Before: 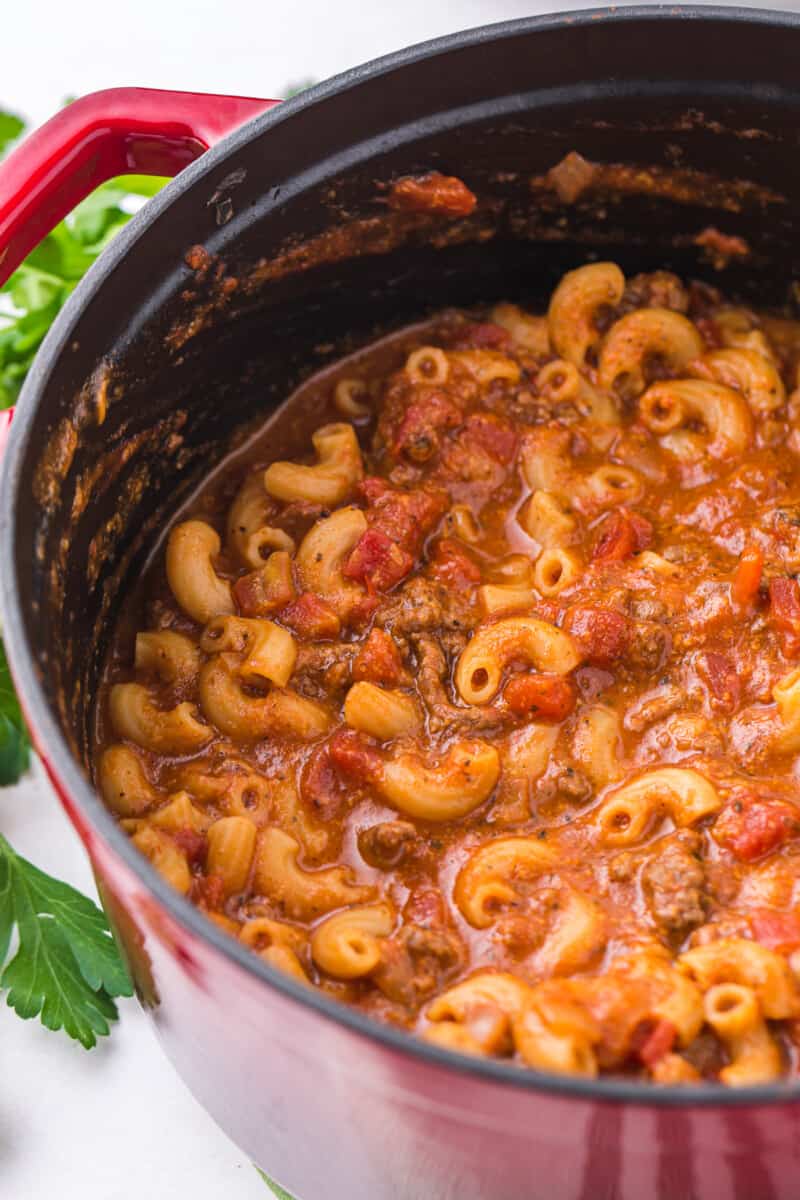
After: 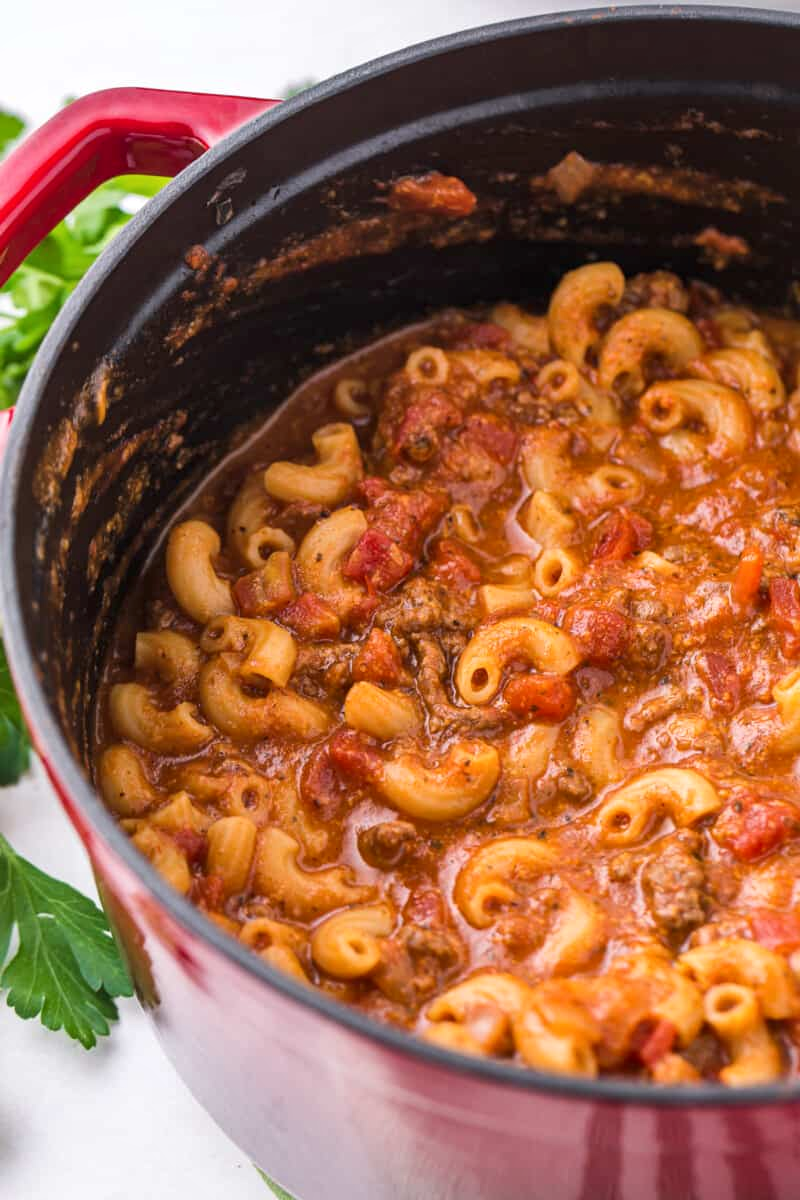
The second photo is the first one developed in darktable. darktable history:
local contrast: mode bilateral grid, contrast 19, coarseness 50, detail 120%, midtone range 0.2
